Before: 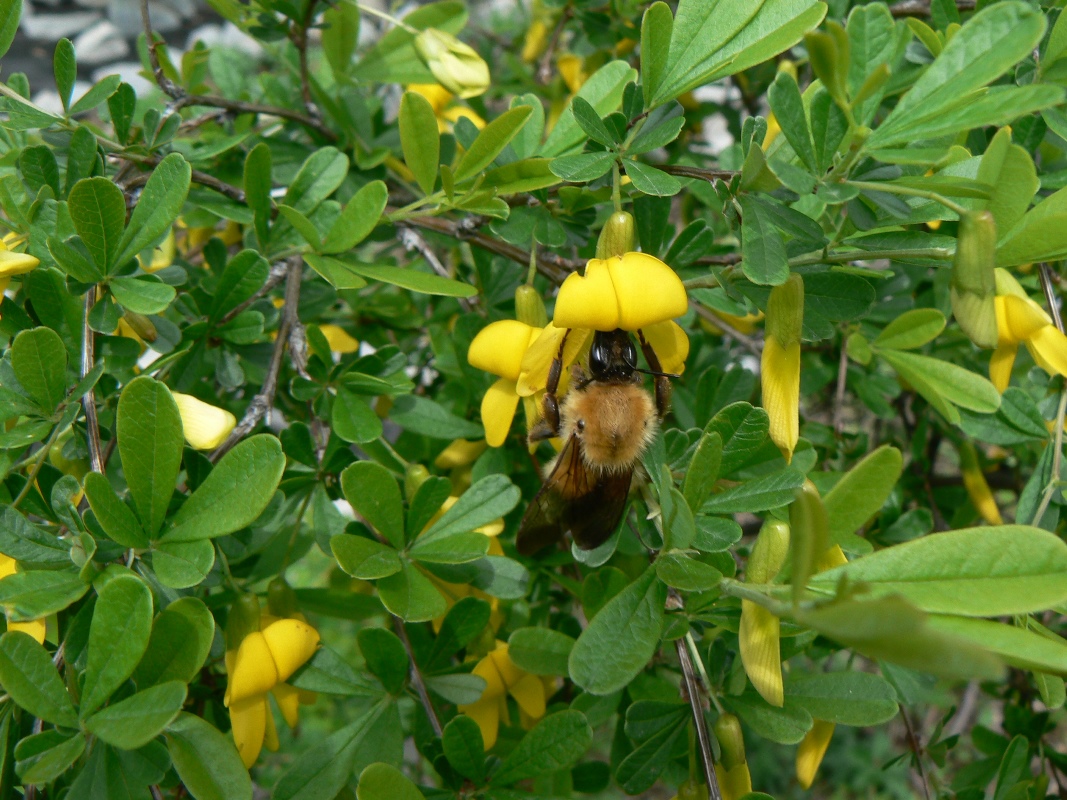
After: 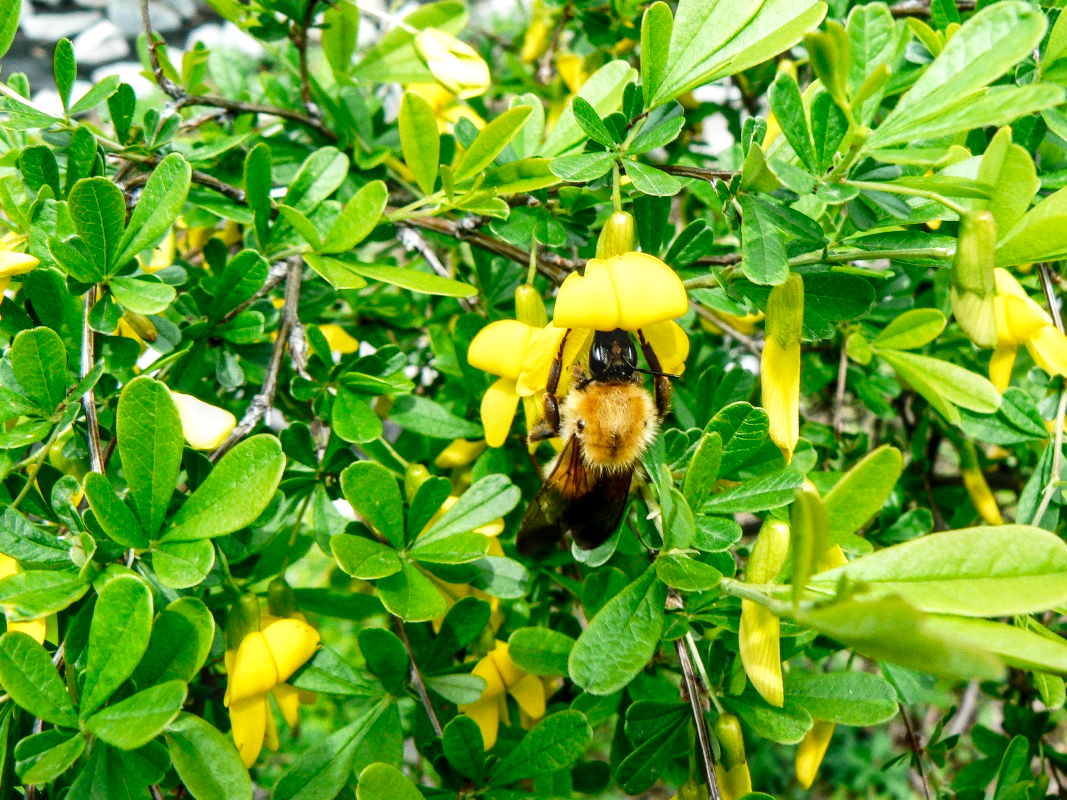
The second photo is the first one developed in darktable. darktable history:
local contrast: highlights 25%, detail 130%
base curve: curves: ch0 [(0, 0) (0.007, 0.004) (0.027, 0.03) (0.046, 0.07) (0.207, 0.54) (0.442, 0.872) (0.673, 0.972) (1, 1)], preserve colors none
